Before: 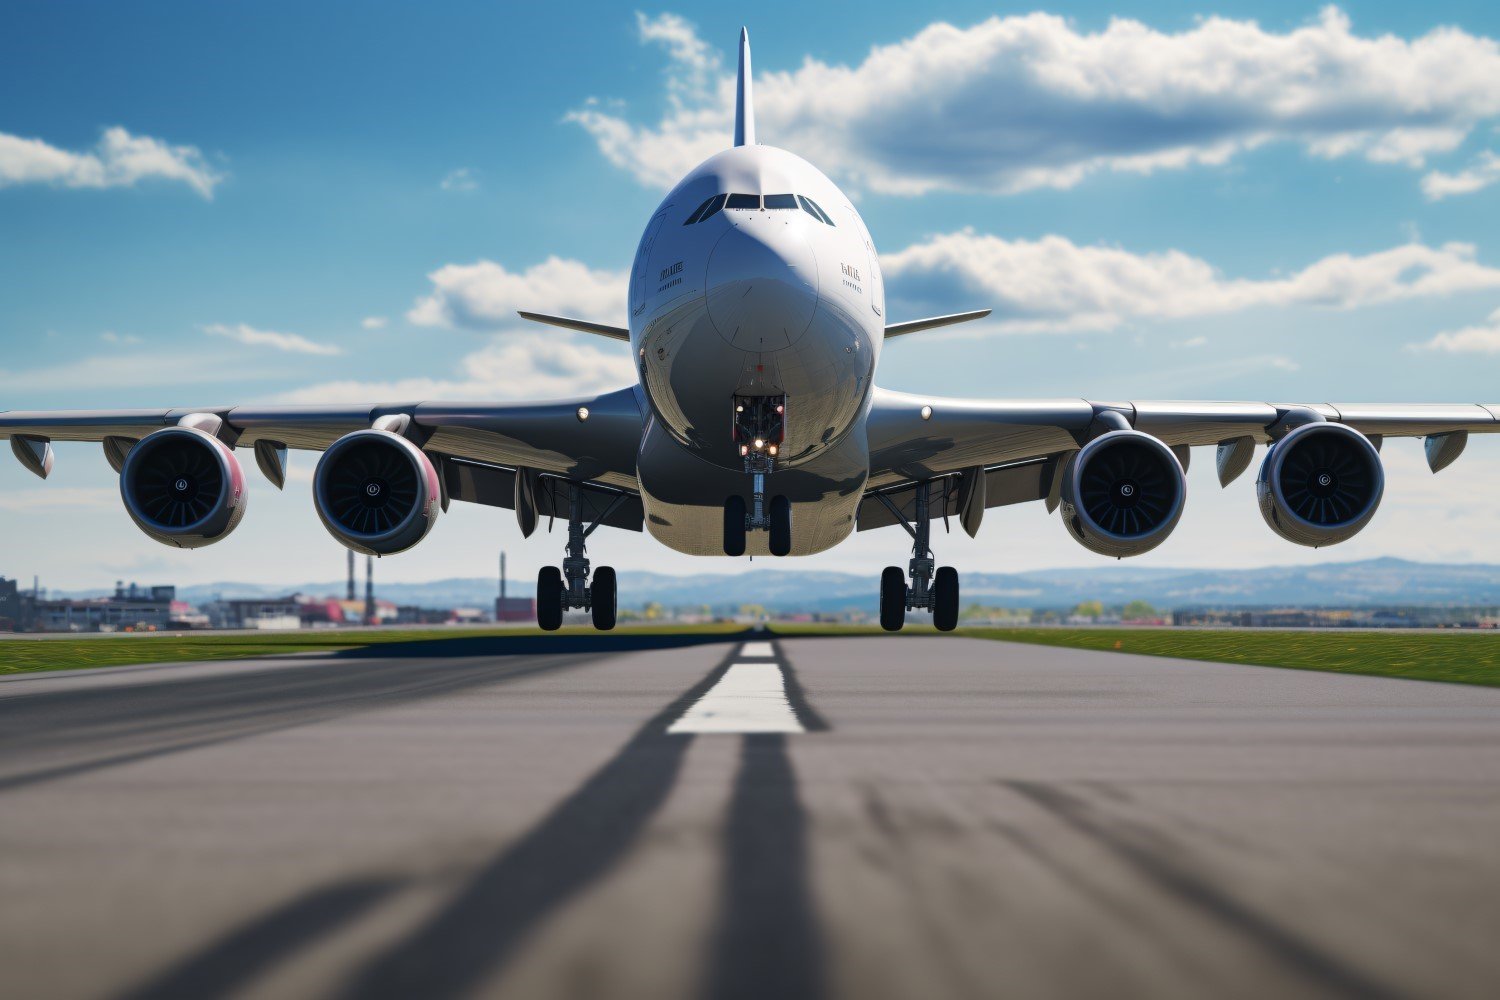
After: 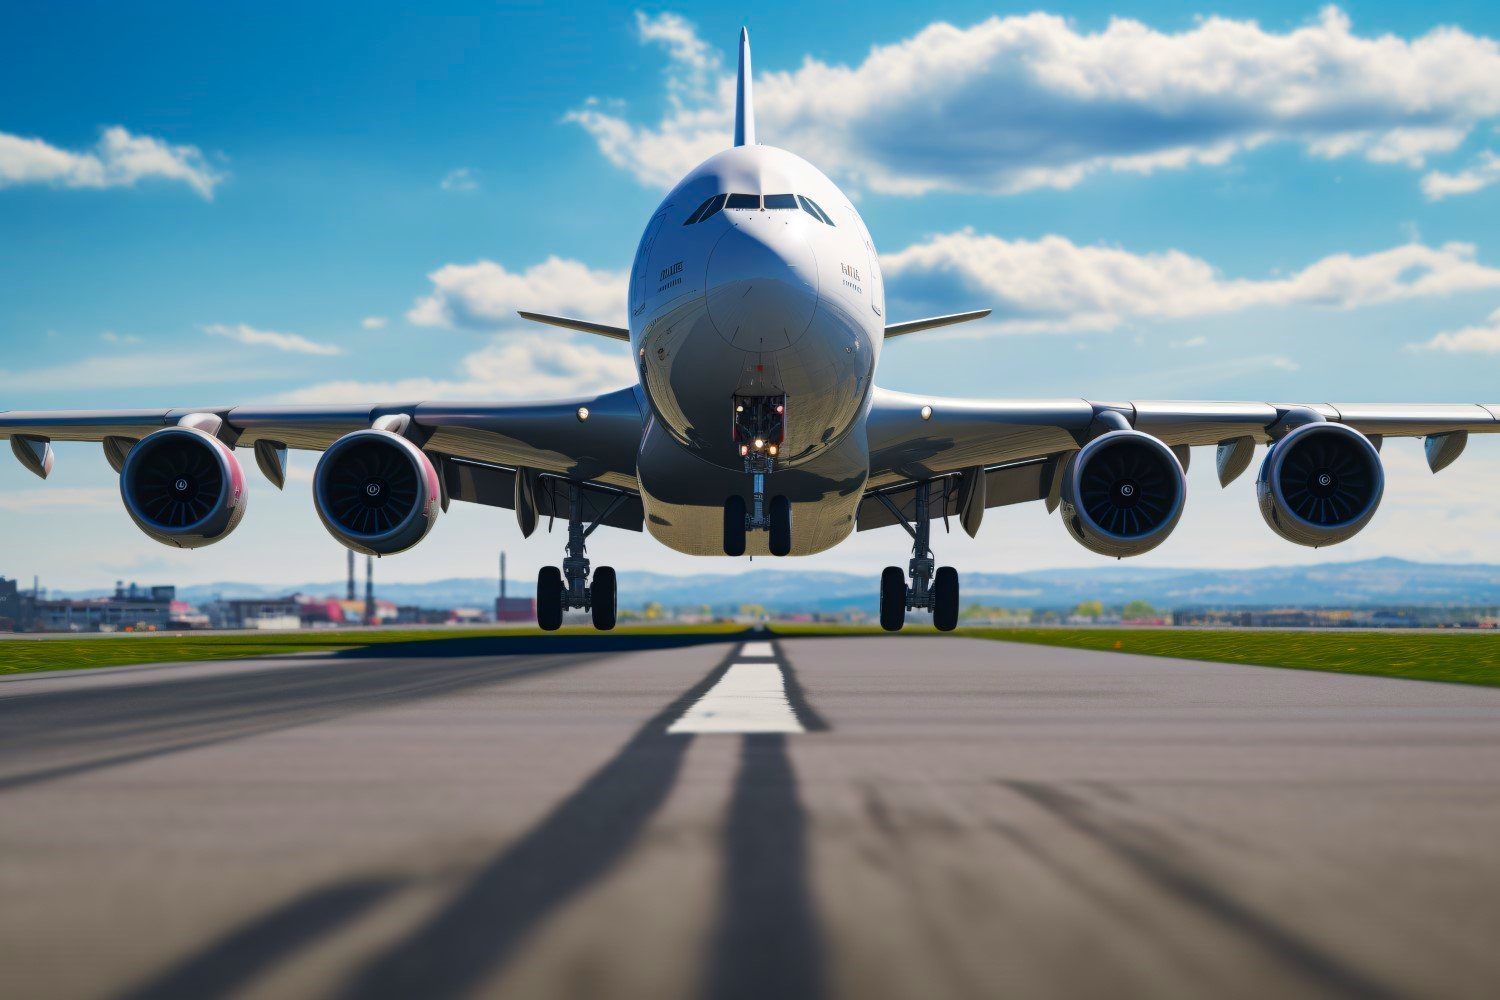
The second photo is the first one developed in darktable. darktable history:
color balance rgb: perceptual saturation grading › global saturation 24.995%, global vibrance 20%
